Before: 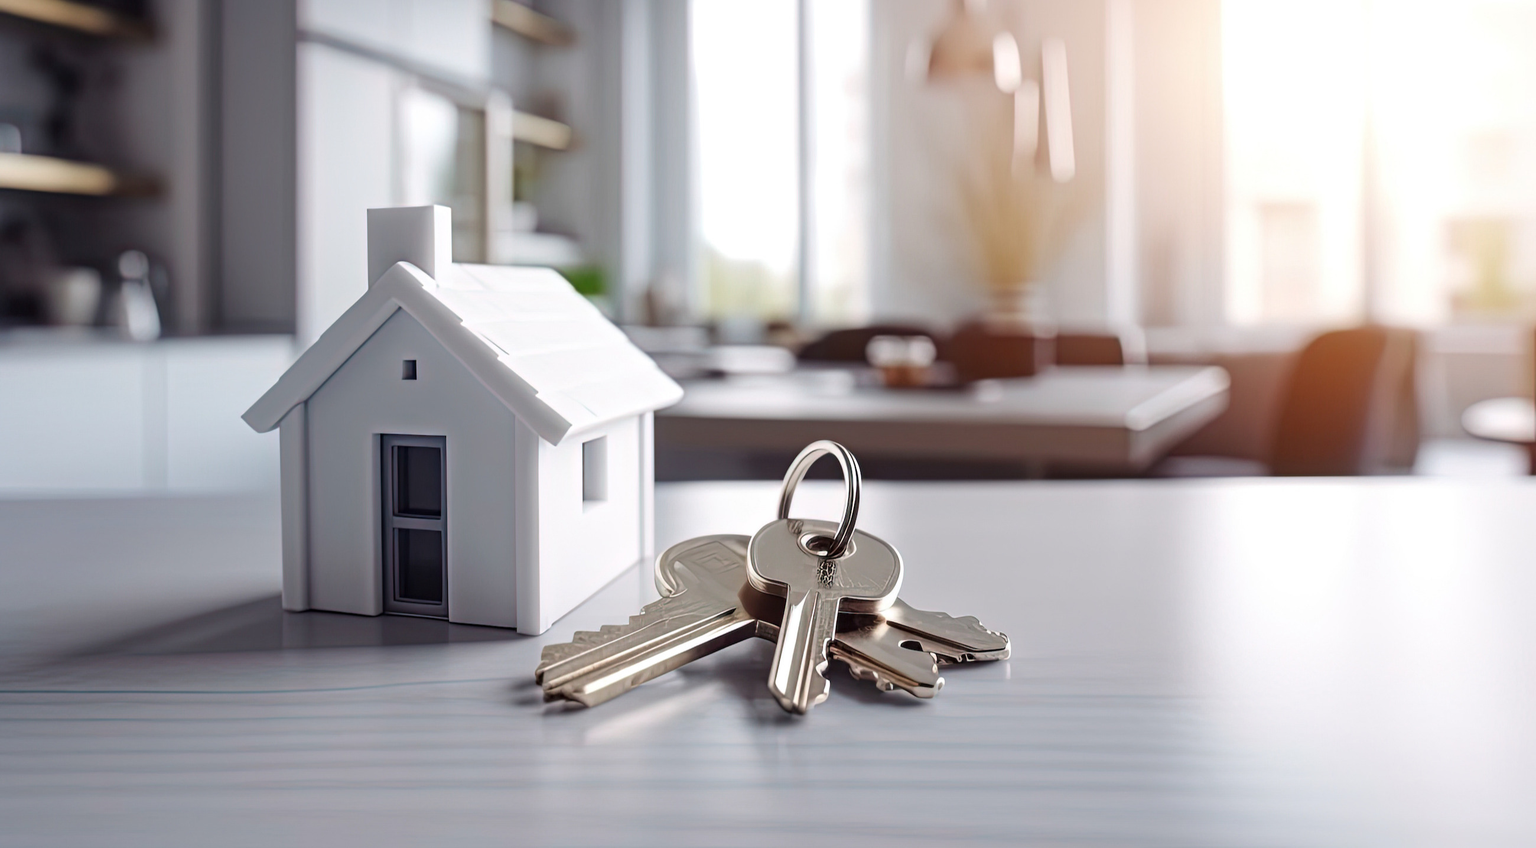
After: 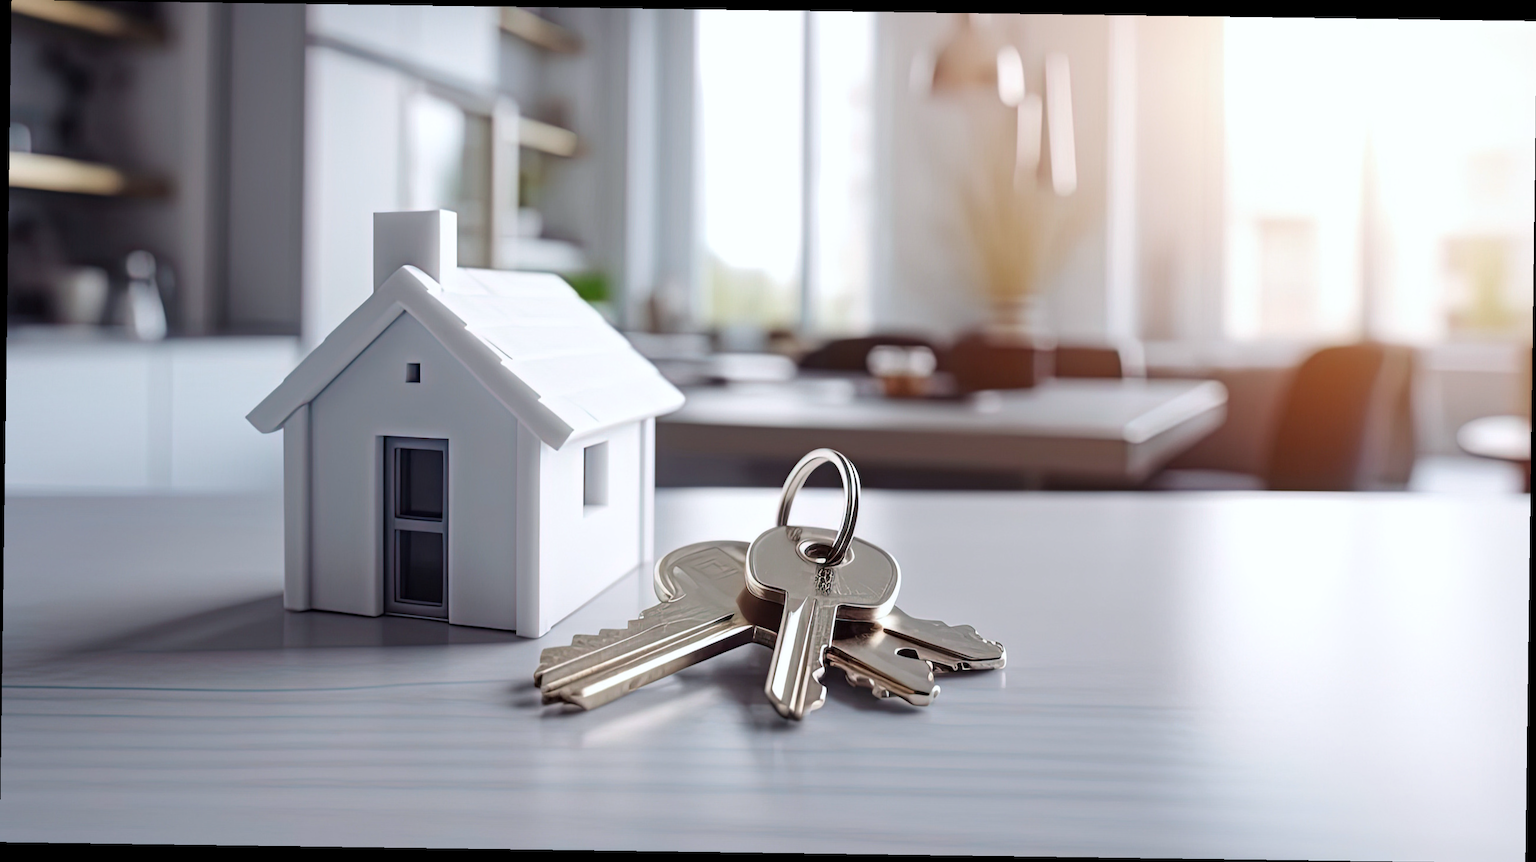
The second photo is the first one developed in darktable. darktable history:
rotate and perspective: rotation 0.8°, automatic cropping off
white balance: red 0.982, blue 1.018
